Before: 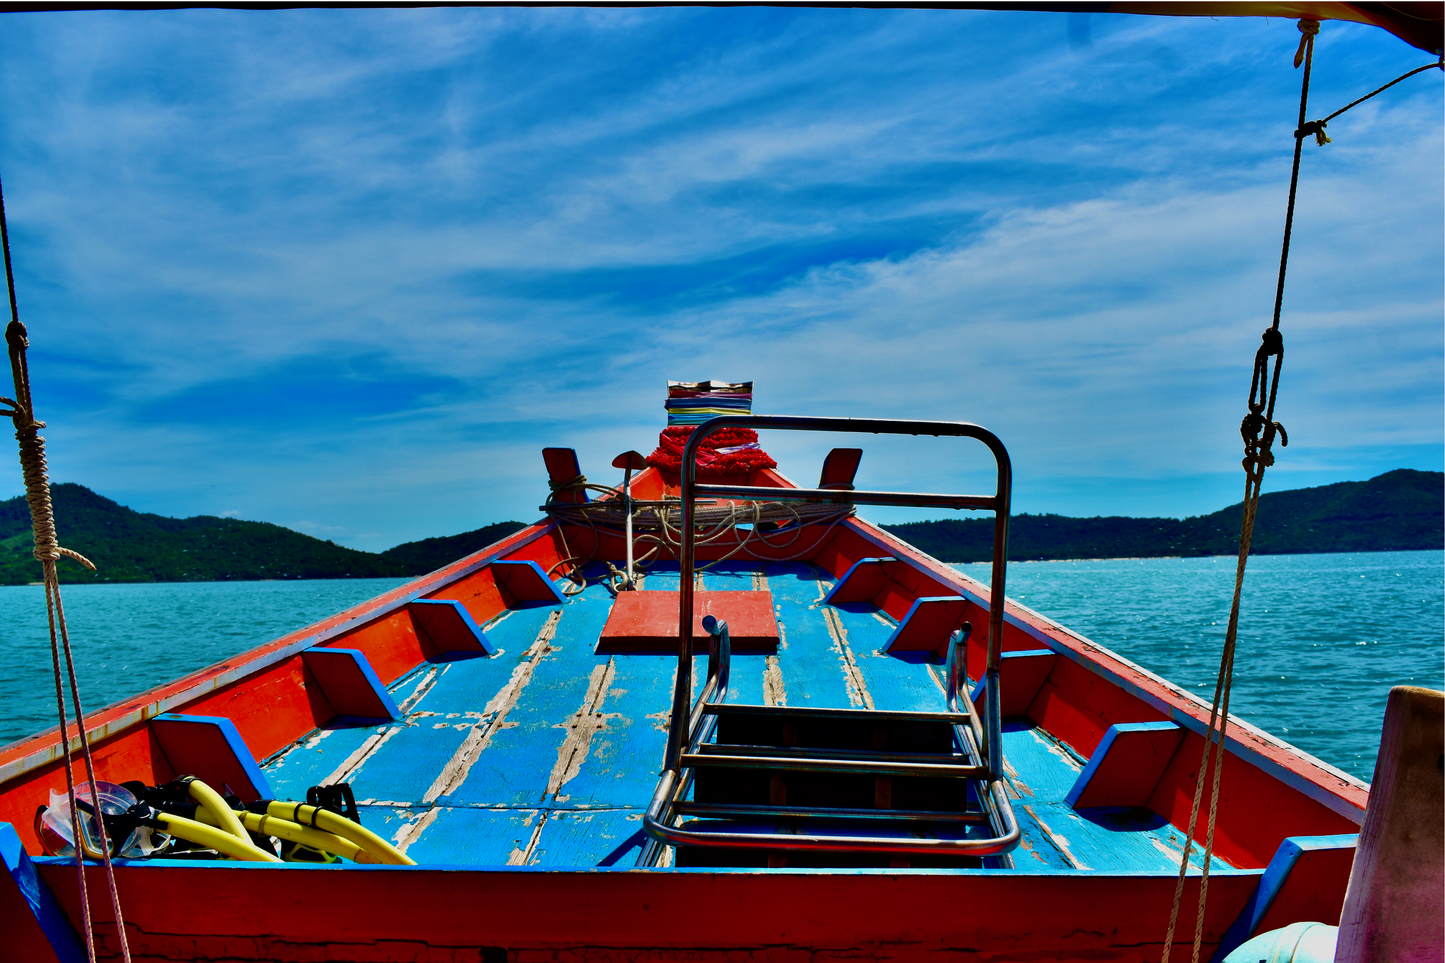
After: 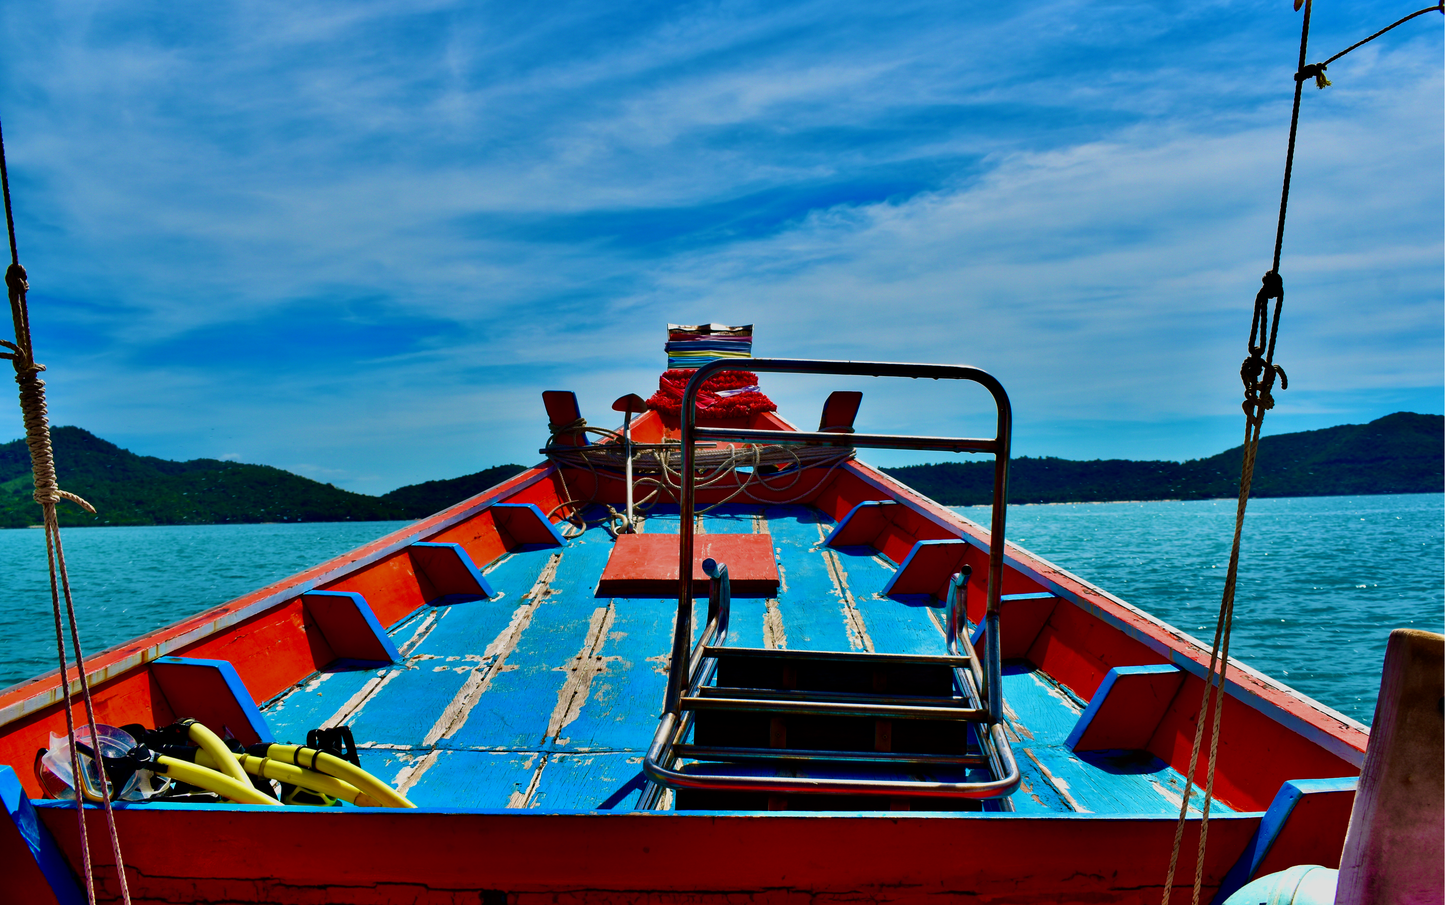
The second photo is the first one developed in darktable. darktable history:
crop and rotate: top 6.021%
